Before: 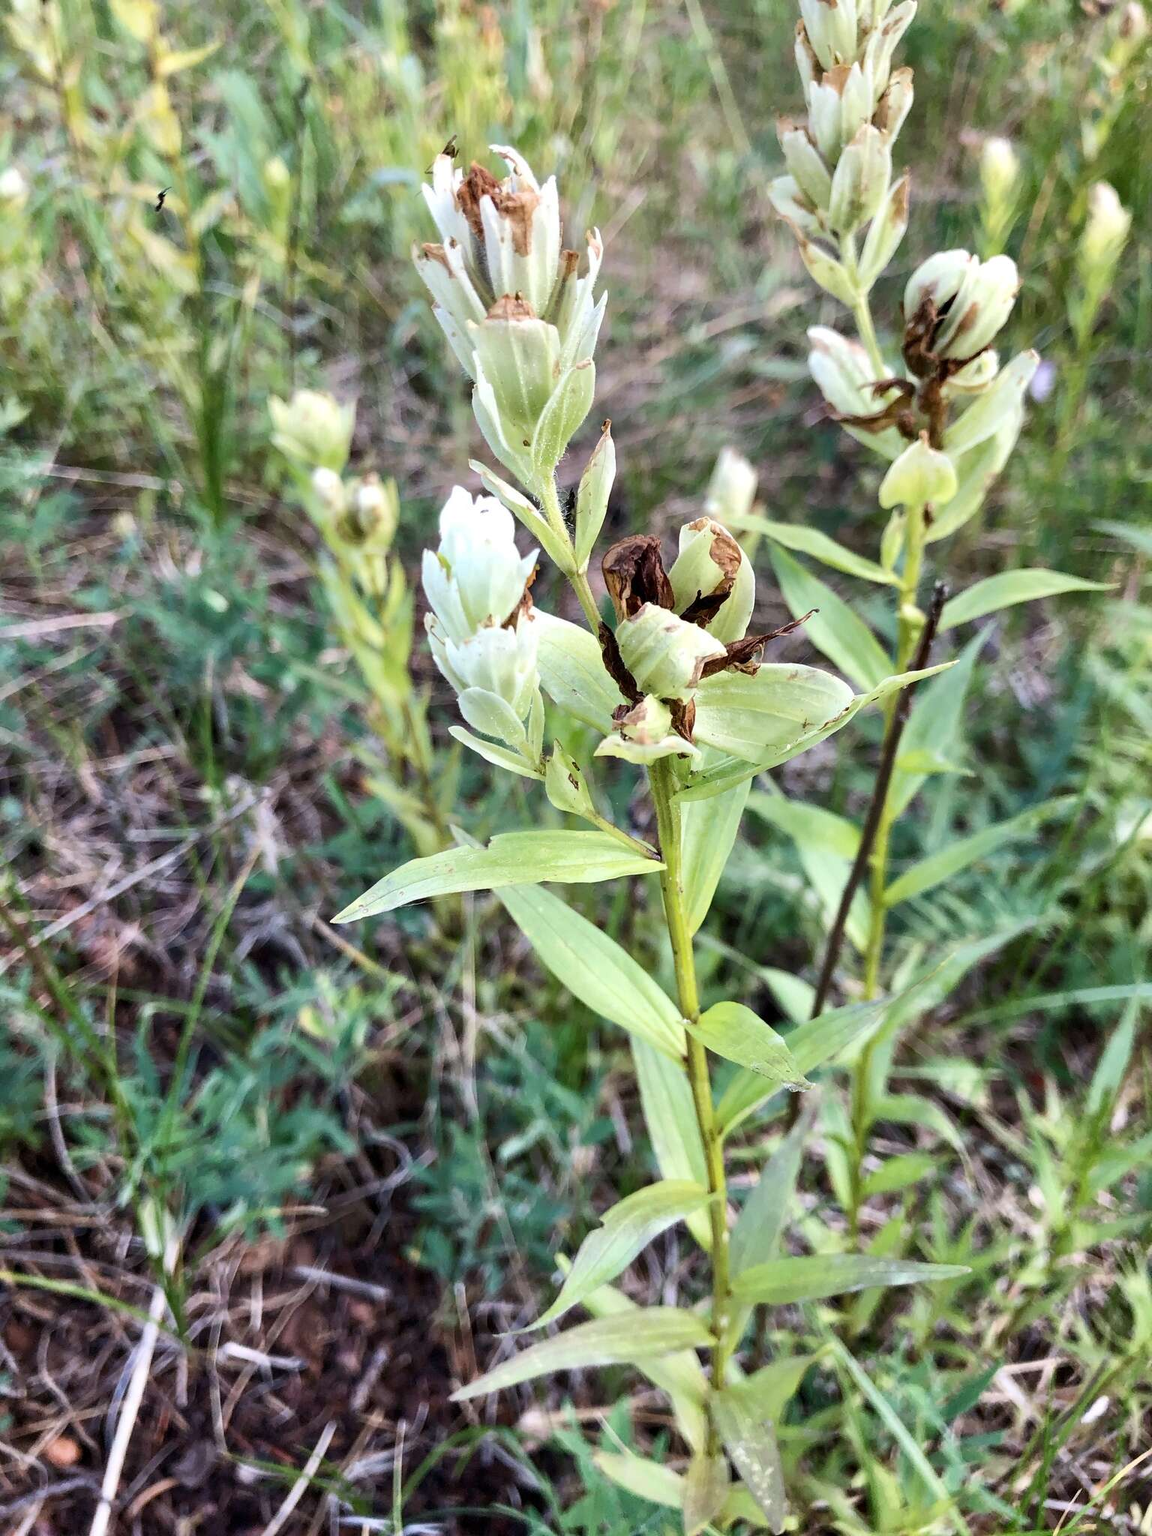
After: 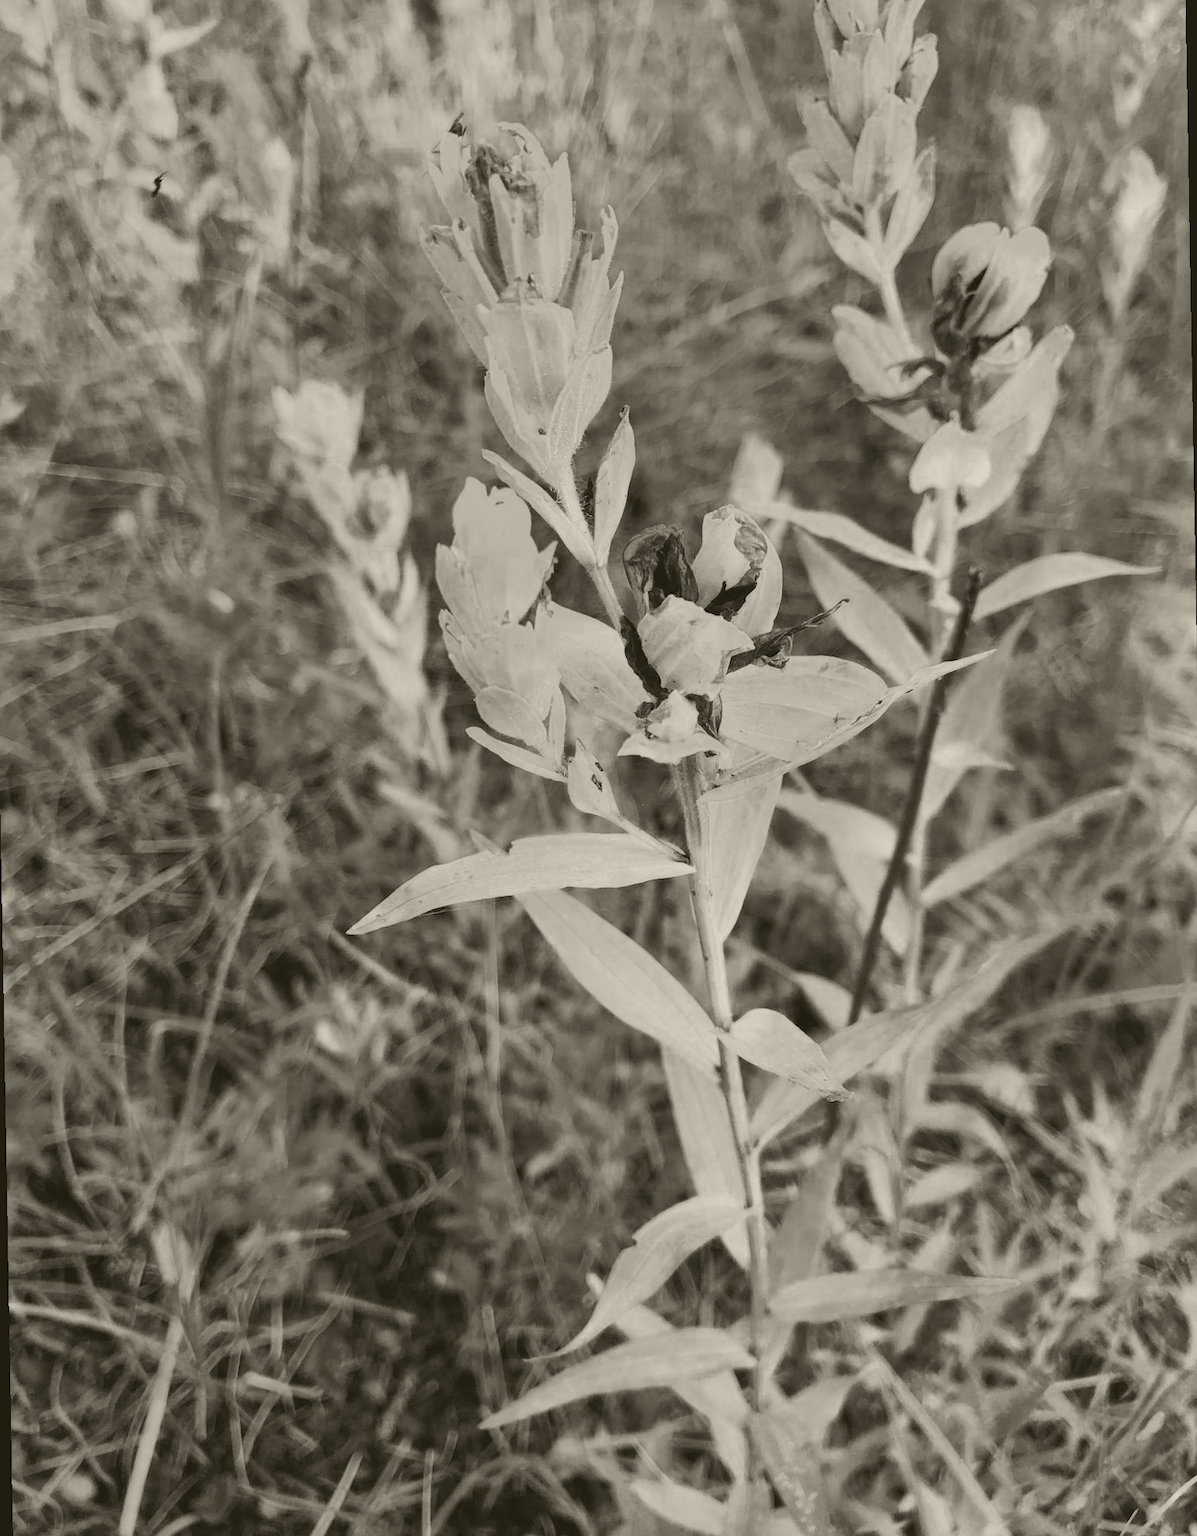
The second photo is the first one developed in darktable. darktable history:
color calibration: output R [1.422, -0.35, -0.252, 0], output G [-0.238, 1.259, -0.084, 0], output B [-0.081, -0.196, 1.58, 0], output brightness [0.49, 0.671, -0.57, 0], illuminant same as pipeline (D50), adaptation none (bypass), saturation algorithm version 1 (2020)
colorize: hue 41.44°, saturation 22%, source mix 60%, lightness 10.61%
rotate and perspective: rotation -1°, crop left 0.011, crop right 0.989, crop top 0.025, crop bottom 0.975
shadows and highlights: shadows 35, highlights -35, soften with gaussian
